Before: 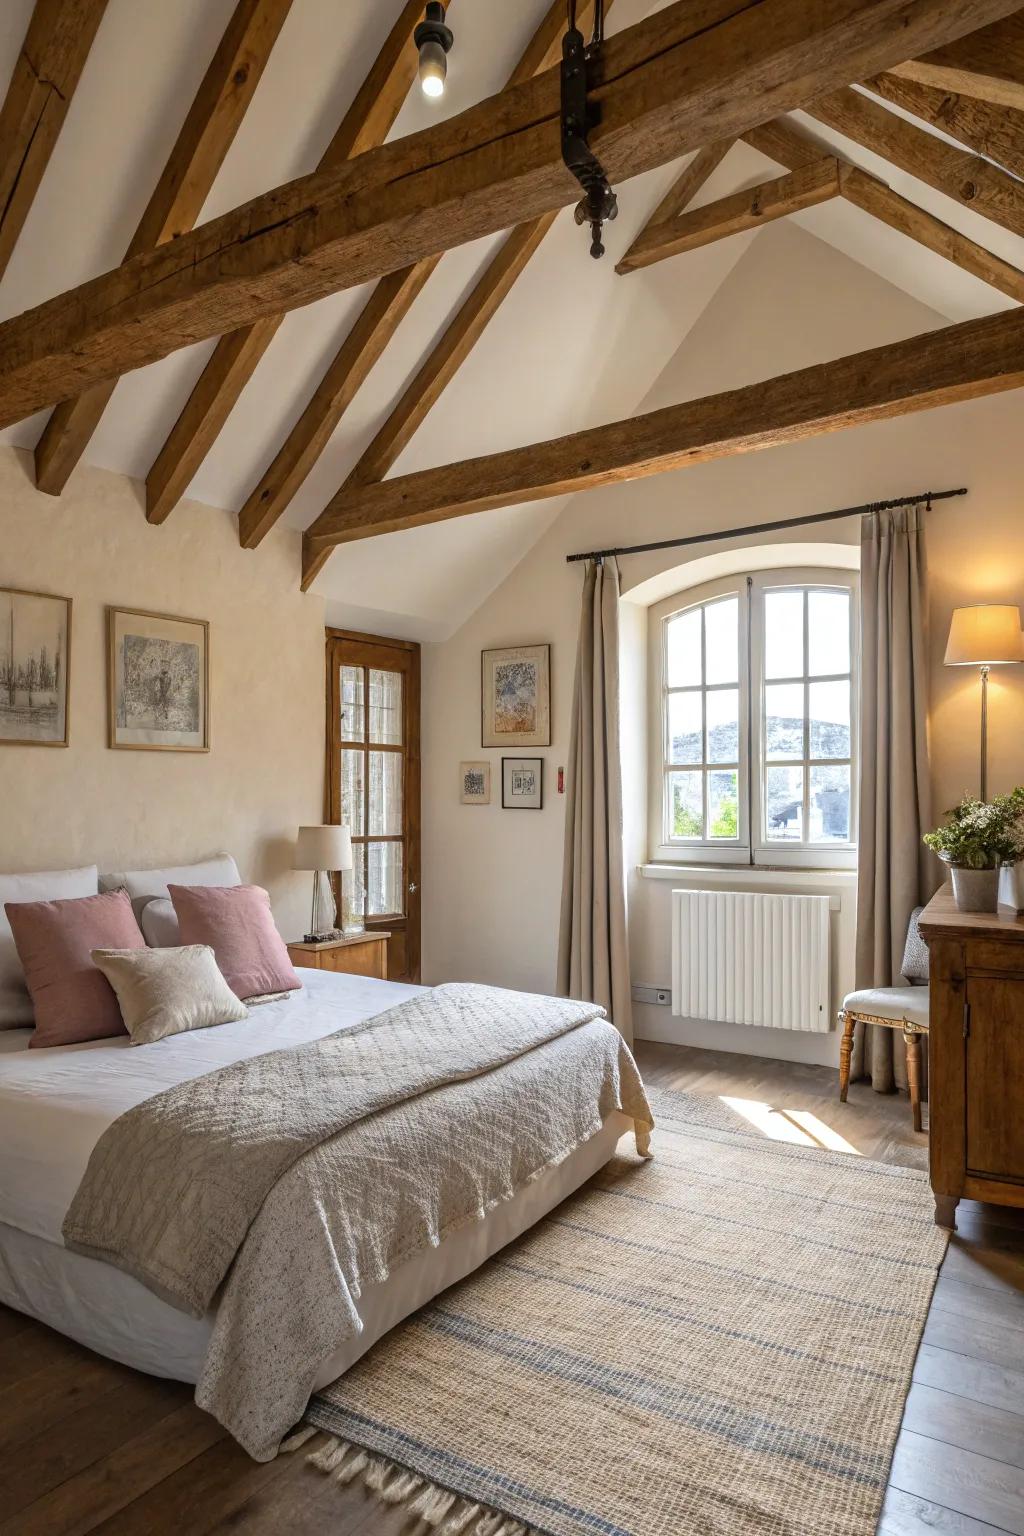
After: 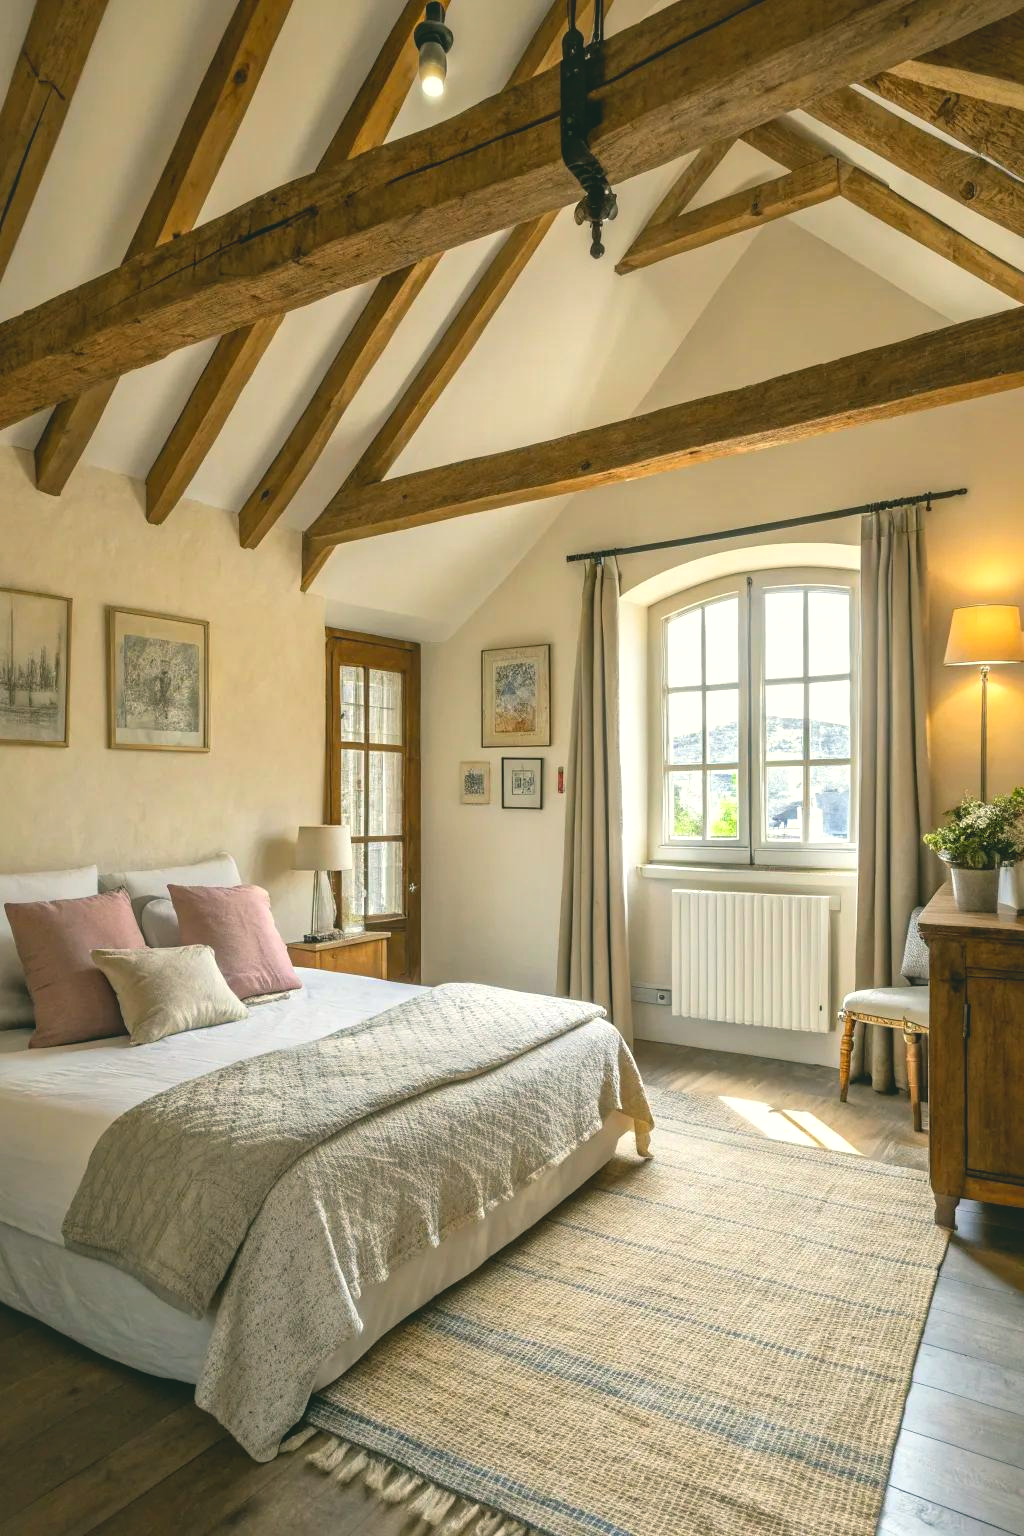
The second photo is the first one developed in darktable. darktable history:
contrast brightness saturation: contrast -0.274
color correction: highlights a* -0.402, highlights b* 9.32, shadows a* -9.4, shadows b* 0.956
local contrast: mode bilateral grid, contrast 21, coarseness 50, detail 132%, midtone range 0.2
tone equalizer: -8 EV -0.787 EV, -7 EV -0.732 EV, -6 EV -0.616 EV, -5 EV -0.416 EV, -3 EV 0.39 EV, -2 EV 0.6 EV, -1 EV 0.694 EV, +0 EV 0.764 EV
